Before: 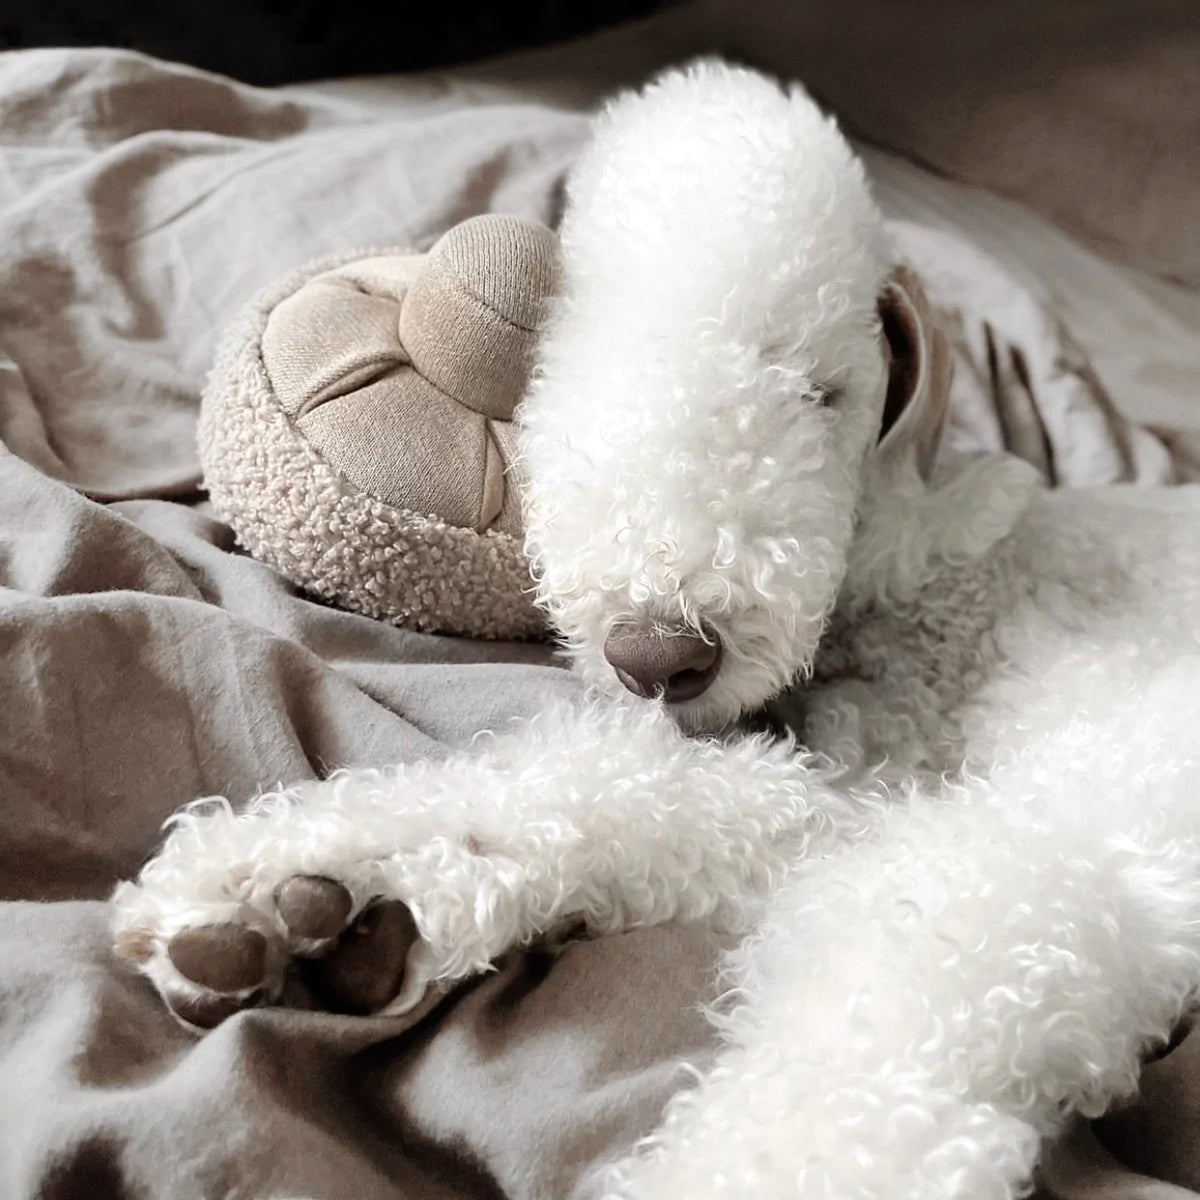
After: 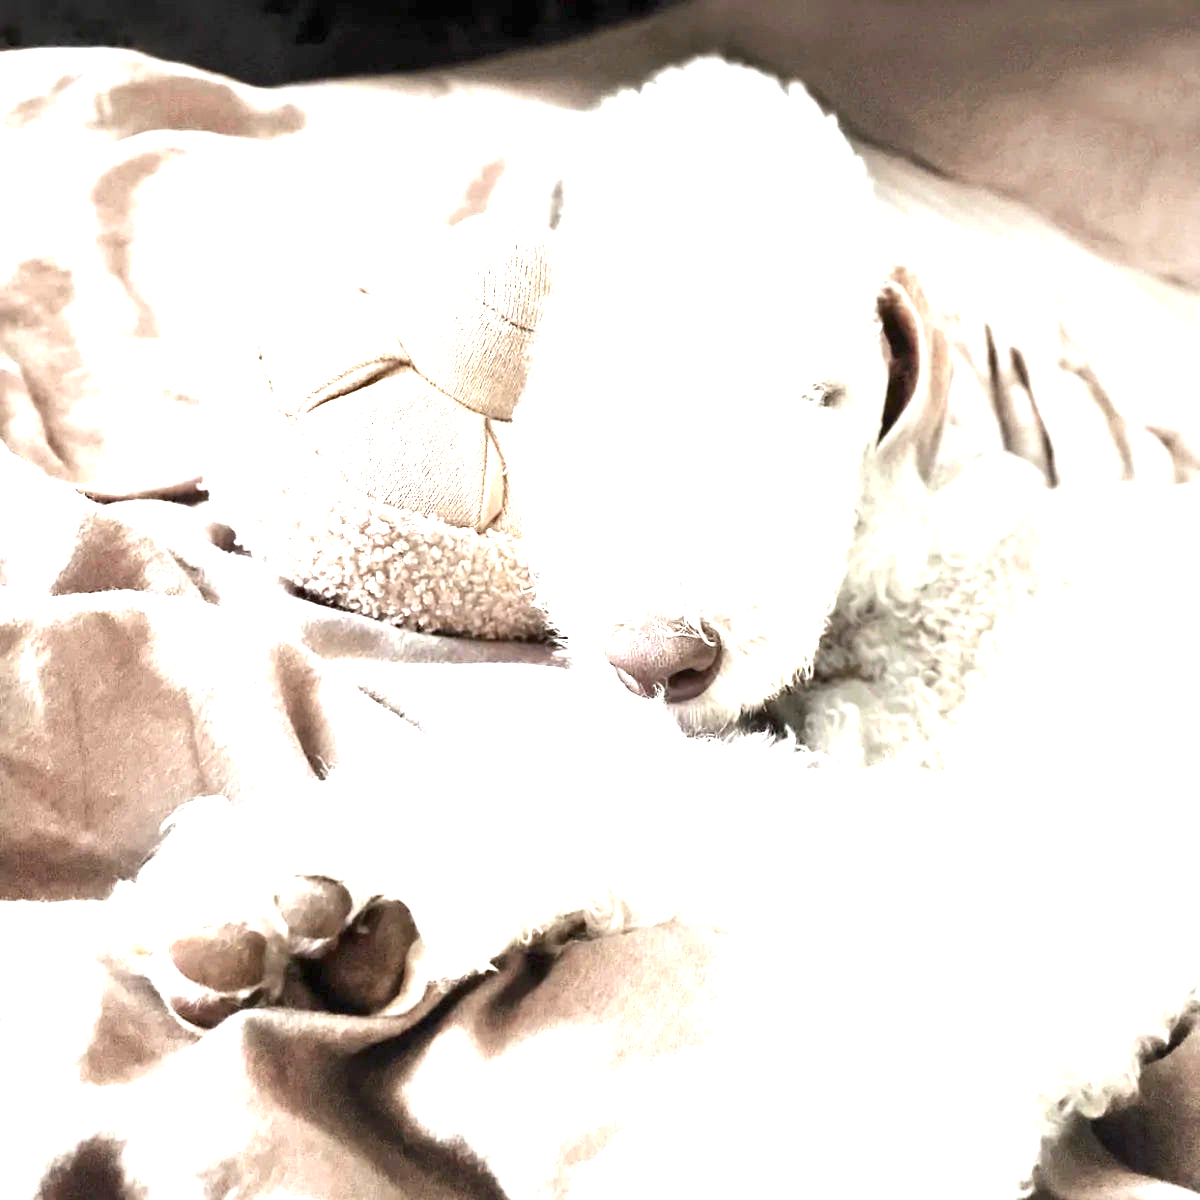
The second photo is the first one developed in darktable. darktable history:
exposure: black level correction 0, exposure 2.415 EV, compensate highlight preservation false
